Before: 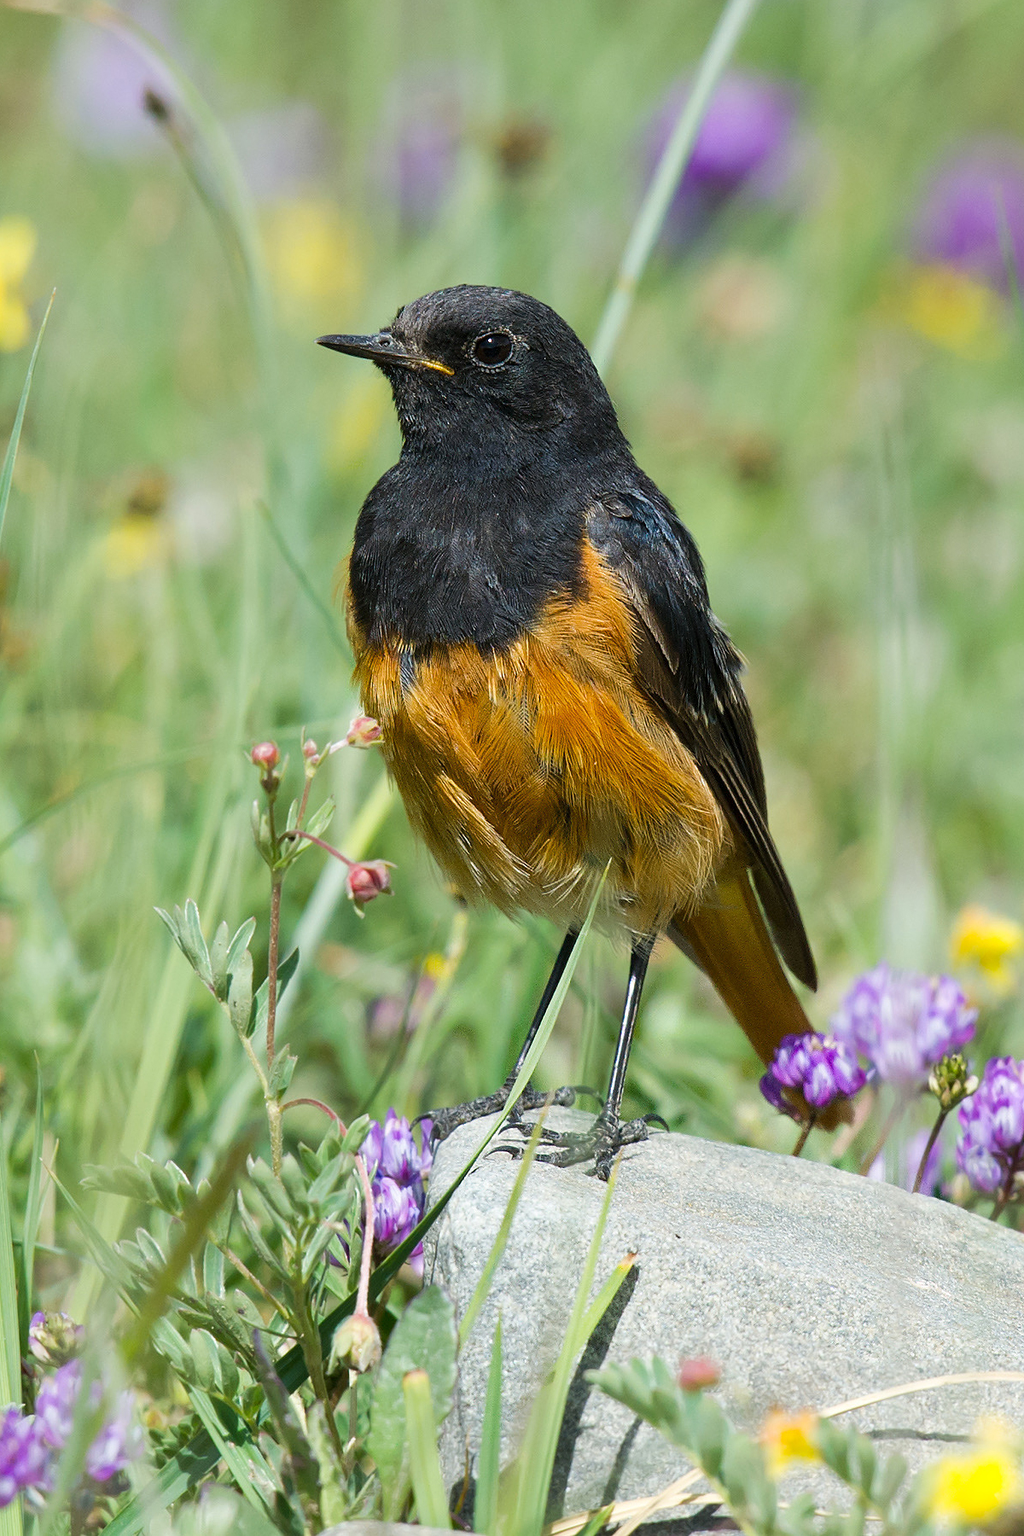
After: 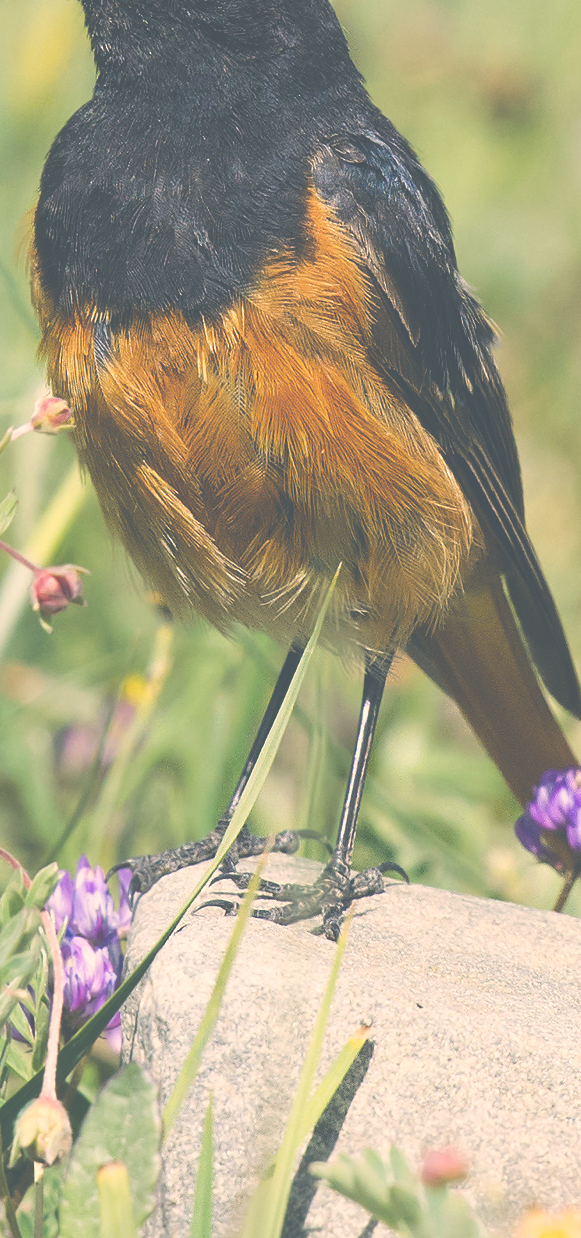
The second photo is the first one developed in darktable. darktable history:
exposure: black level correction -0.087, compensate exposure bias true, compensate highlight preservation false
shadows and highlights: shadows -1.08, highlights 41.8, highlights color adjustment 0.218%
crop: left 31.306%, top 24.659%, right 20.249%, bottom 6.547%
color correction: highlights a* 10.35, highlights b* 13.93, shadows a* -10.04, shadows b* -14.82
